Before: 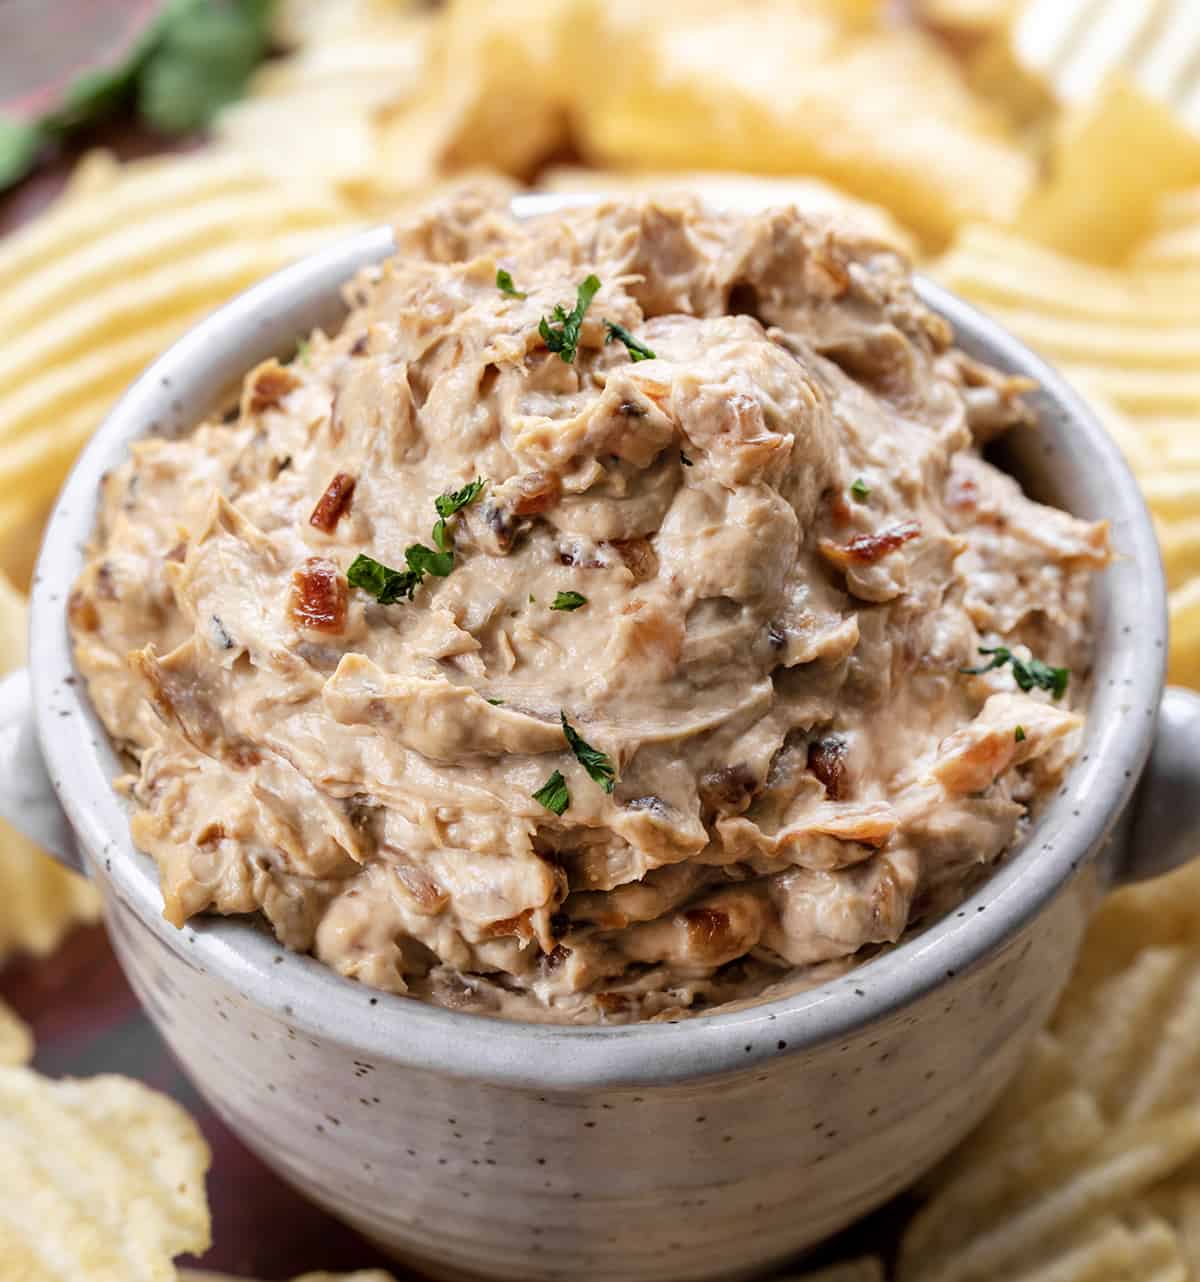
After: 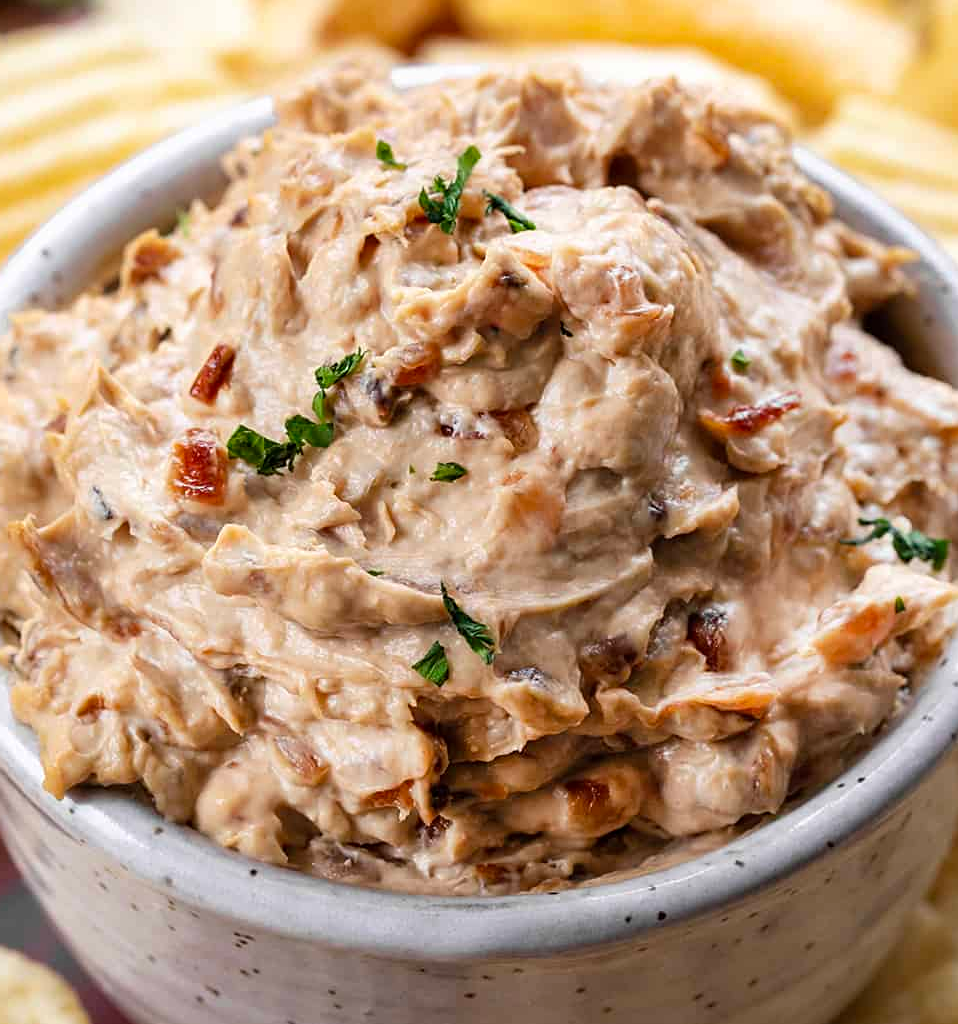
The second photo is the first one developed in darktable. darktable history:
crop and rotate: left 10.071%, top 10.071%, right 10.02%, bottom 10.02%
sharpen: amount 0.2
